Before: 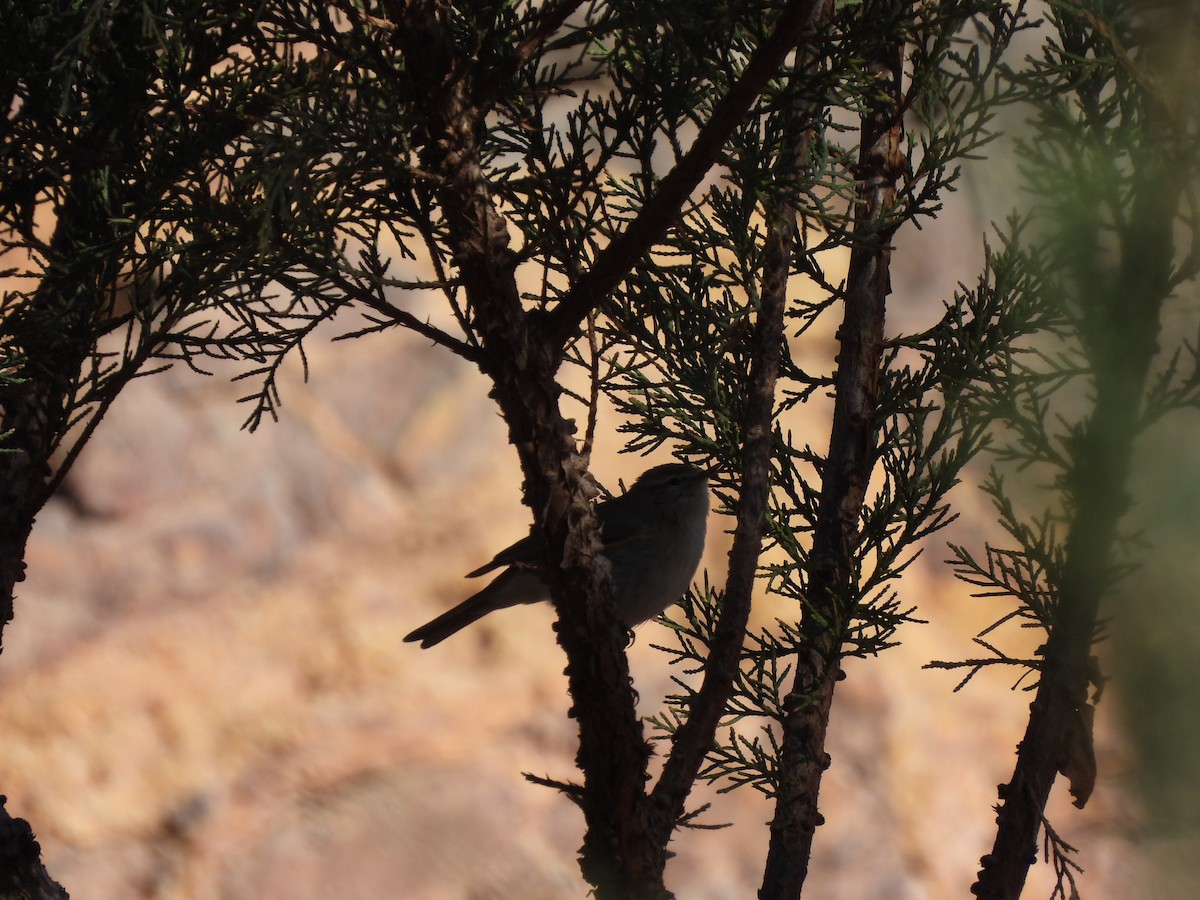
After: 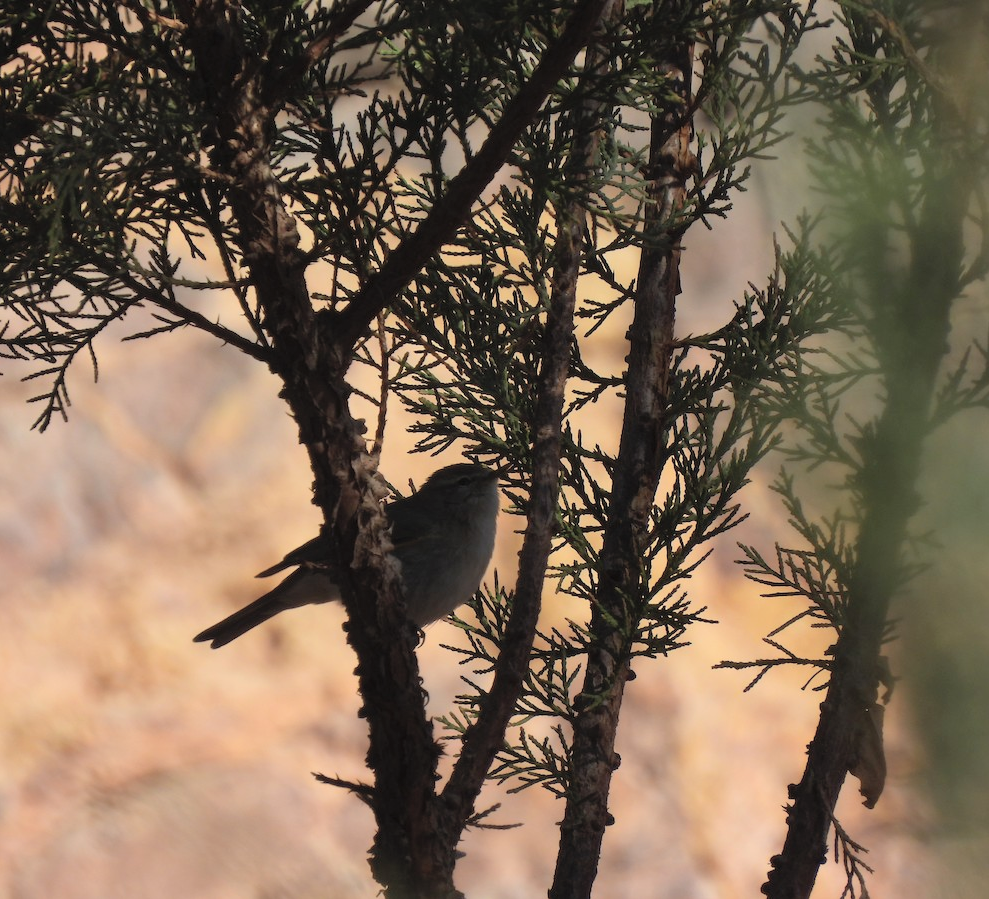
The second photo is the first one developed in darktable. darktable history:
contrast brightness saturation: brightness 0.15
crop: left 17.582%, bottom 0.031%
